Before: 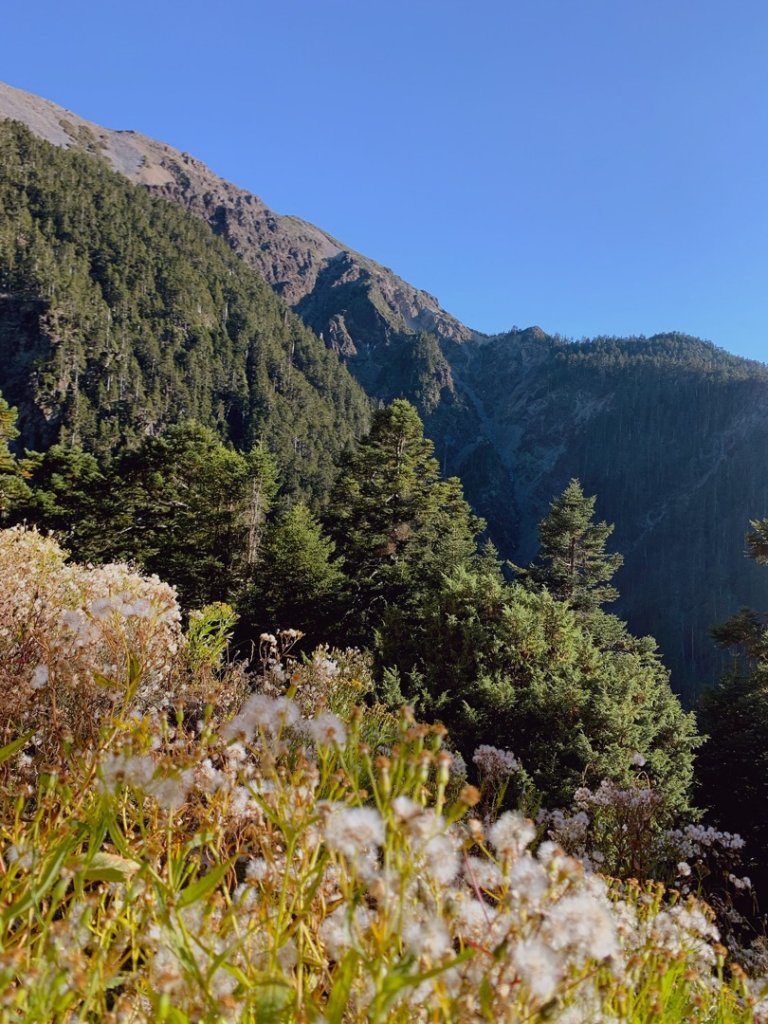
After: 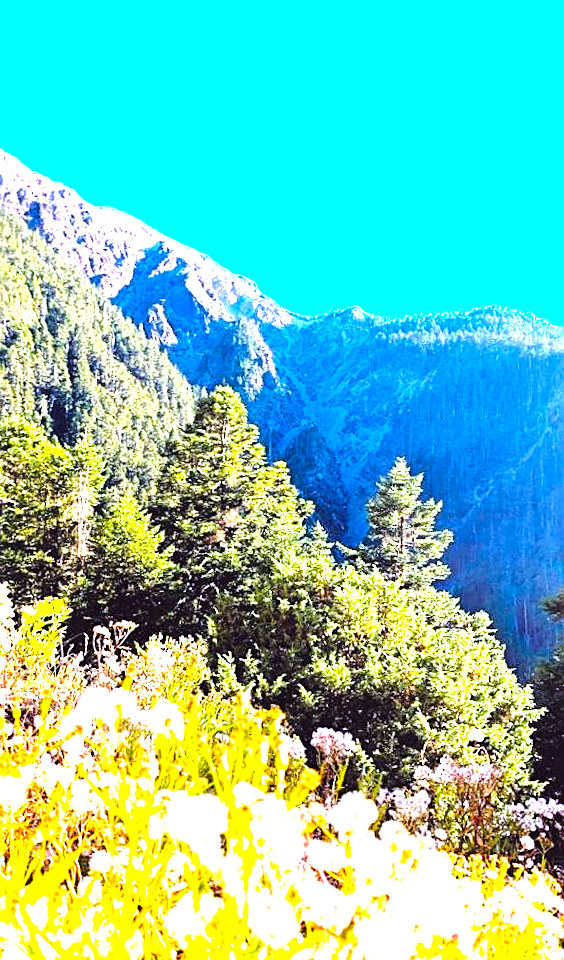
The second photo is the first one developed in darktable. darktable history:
exposure: black level correction 0, exposure 1.75 EV, compensate exposure bias true, compensate highlight preservation false
rotate and perspective: rotation -2.56°, automatic cropping off
tone curve: curves: ch0 [(0, 0) (0.004, 0) (0.133, 0.076) (0.325, 0.362) (0.879, 0.885) (1, 1)], color space Lab, linked channels, preserve colors none
tone equalizer: -8 EV -0.55 EV
sharpen: on, module defaults
color balance rgb: linear chroma grading › shadows -10%, linear chroma grading › global chroma 20%, perceptual saturation grading › global saturation 15%, perceptual brilliance grading › global brilliance 30%, perceptual brilliance grading › highlights 12%, perceptual brilliance grading › mid-tones 24%, global vibrance 20%
crop and rotate: left 24.034%, top 2.838%, right 6.406%, bottom 6.299%
white balance: red 0.967, blue 1.119, emerald 0.756
